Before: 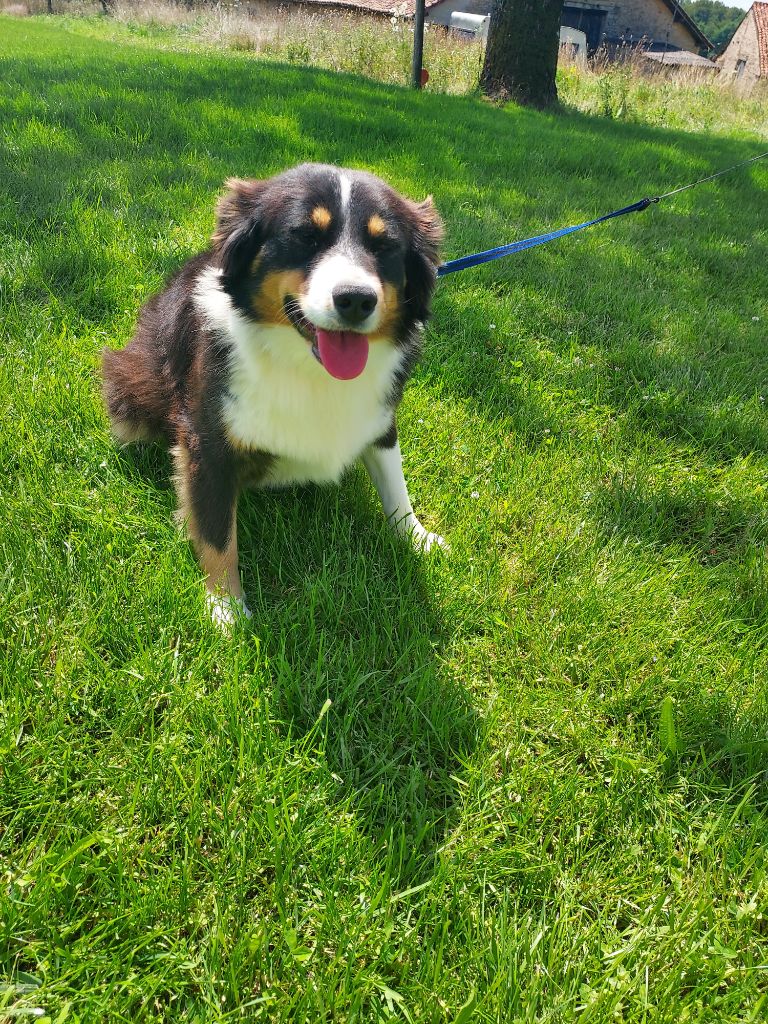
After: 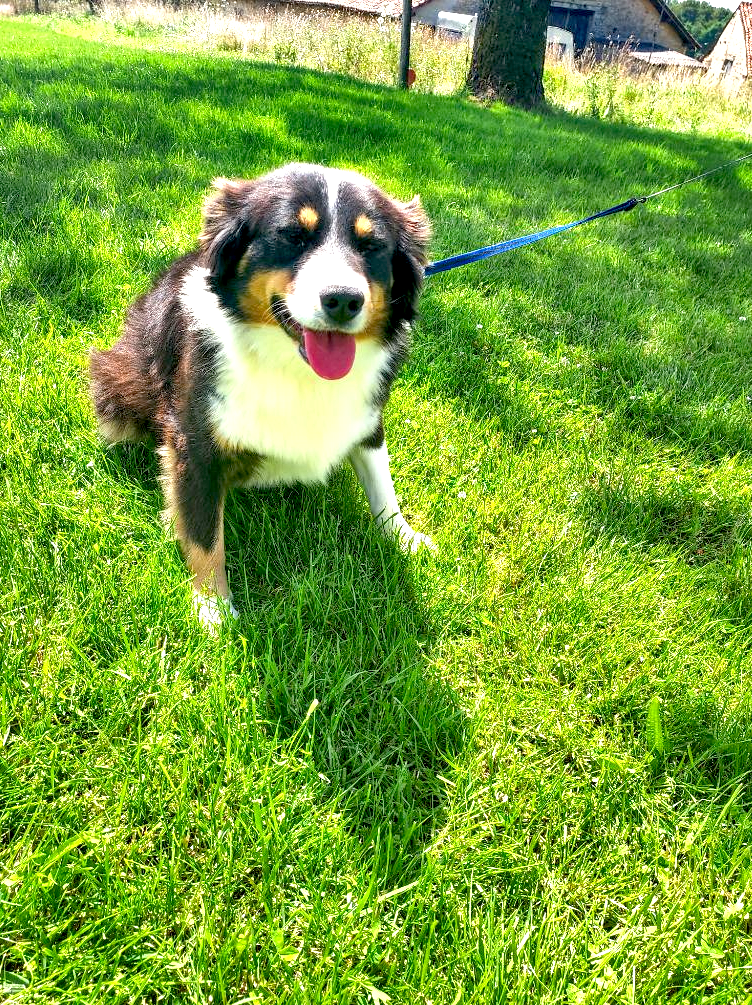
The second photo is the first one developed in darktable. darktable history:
exposure: black level correction 0.011, exposure 1.084 EV, compensate exposure bias true, compensate highlight preservation false
local contrast: detail 130%
shadows and highlights: shadows 23, highlights -49.17, soften with gaussian
crop: left 1.722%, right 0.275%, bottom 1.83%
